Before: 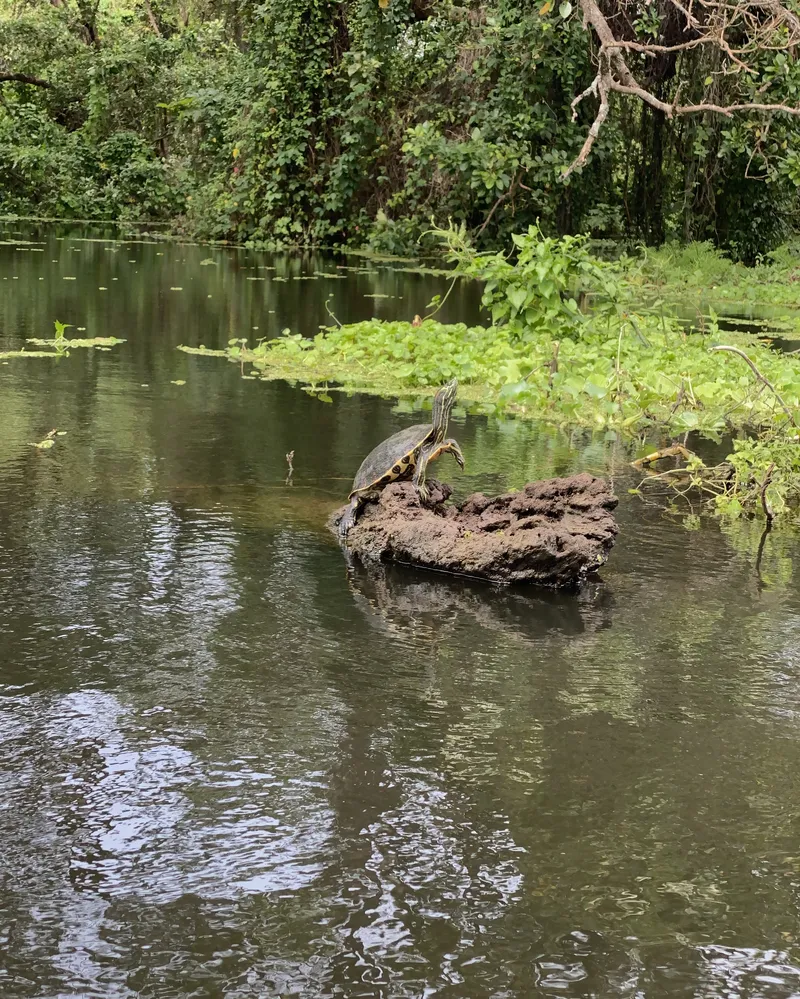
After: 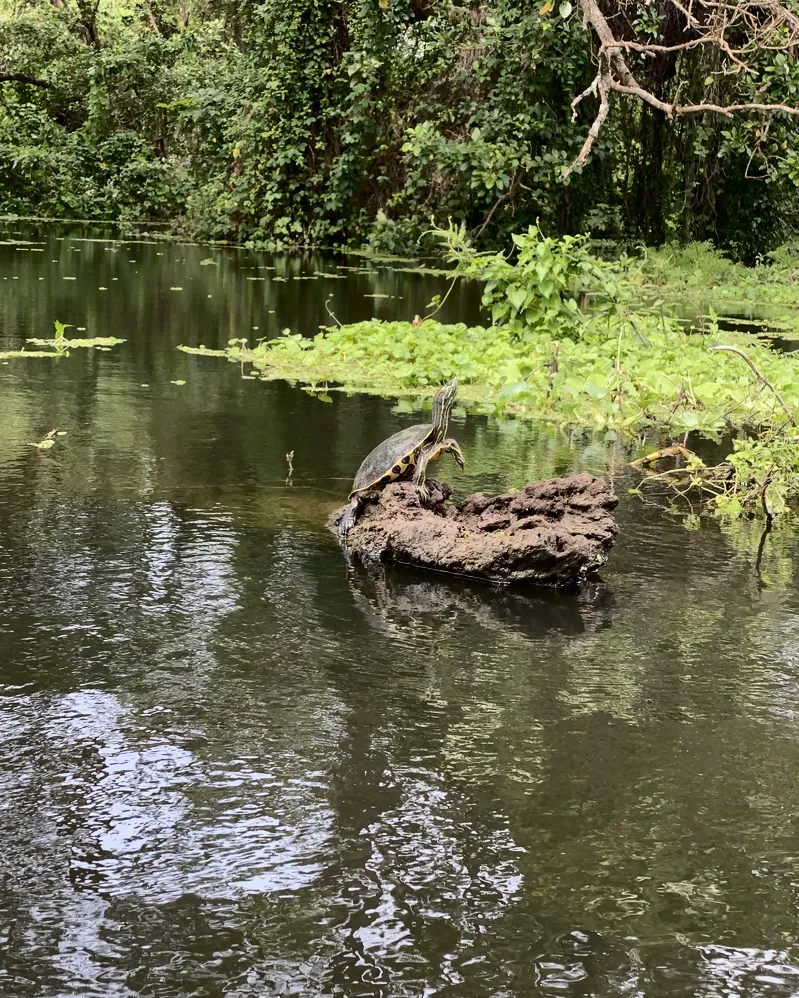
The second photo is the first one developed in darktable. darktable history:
crop: left 0.076%
contrast brightness saturation: contrast 0.216
